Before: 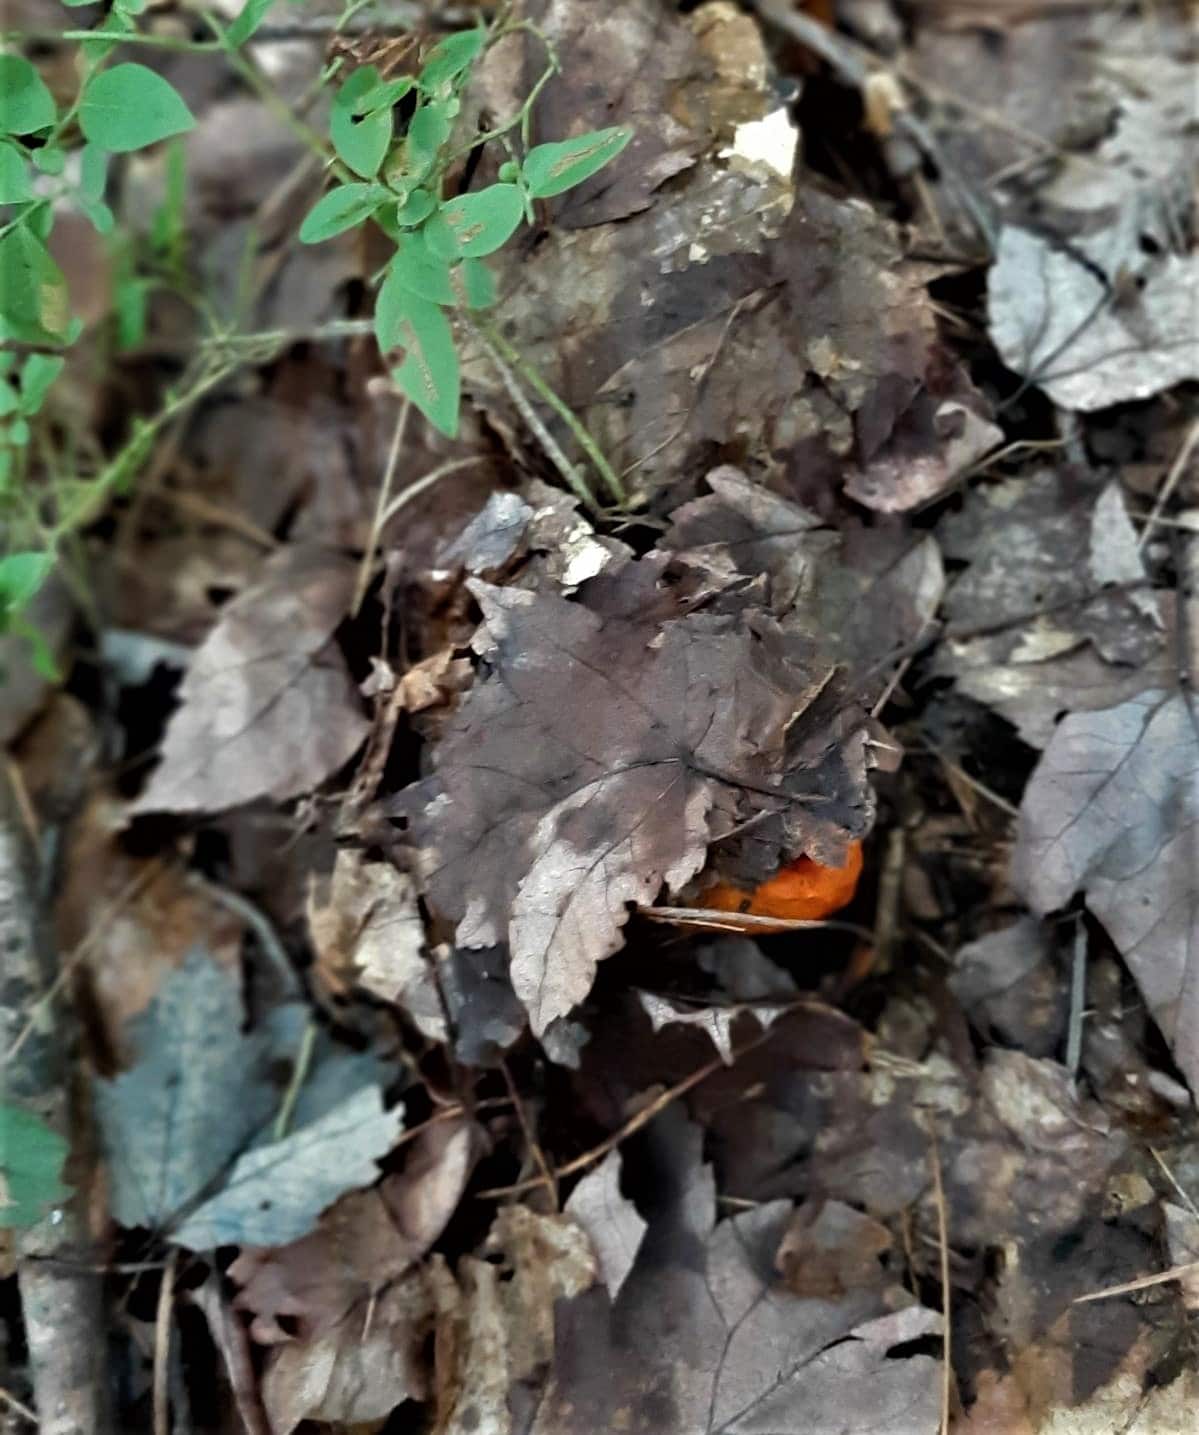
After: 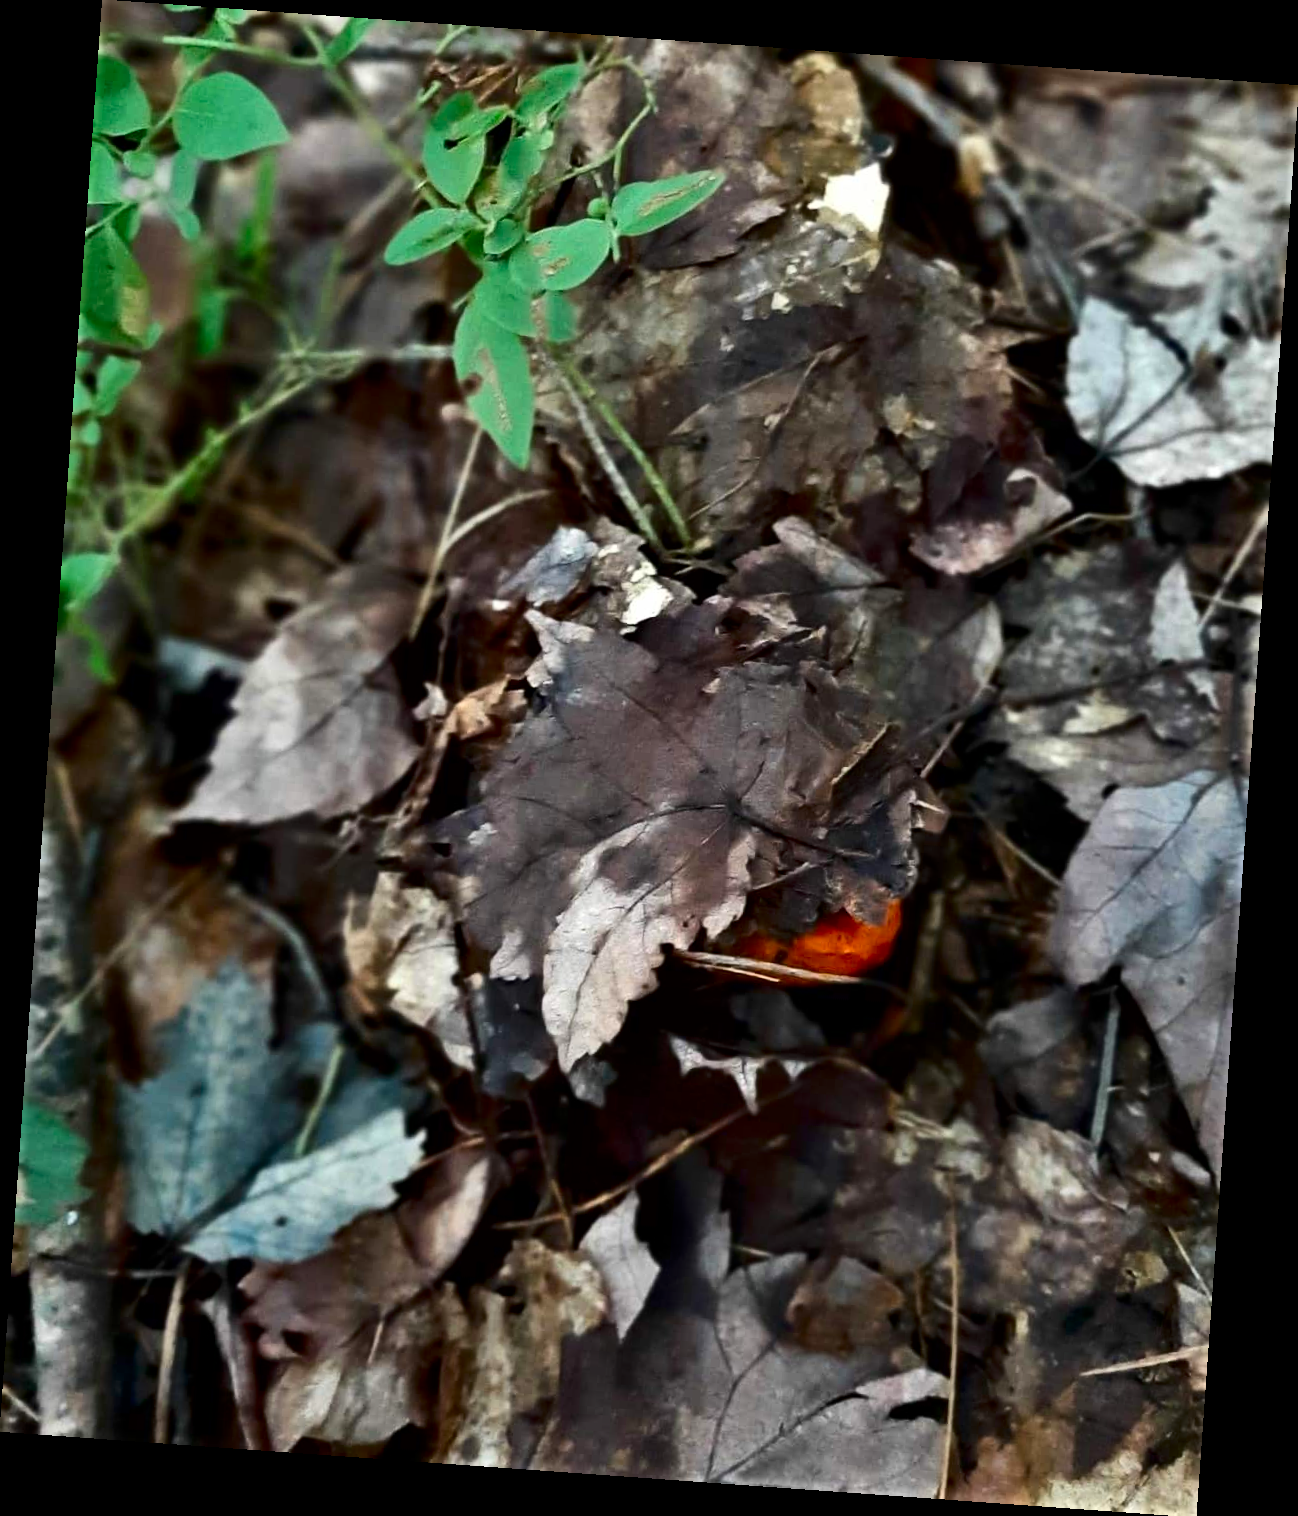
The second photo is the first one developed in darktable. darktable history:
contrast brightness saturation: contrast 0.21, brightness -0.11, saturation 0.21
rotate and perspective: rotation 4.1°, automatic cropping off
